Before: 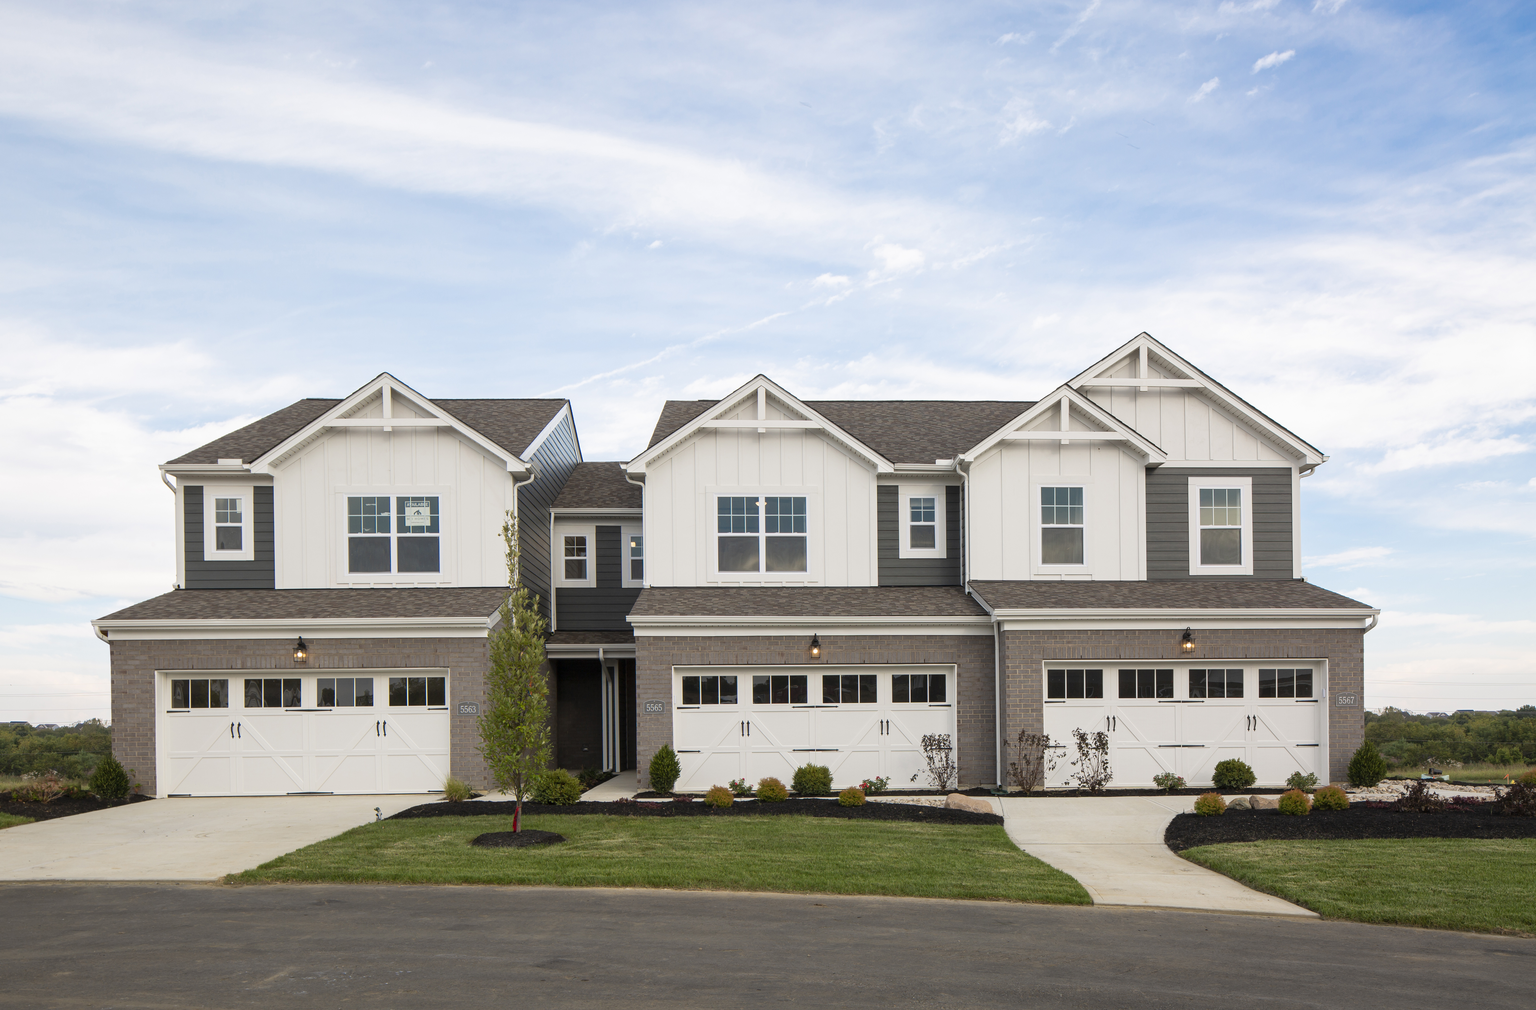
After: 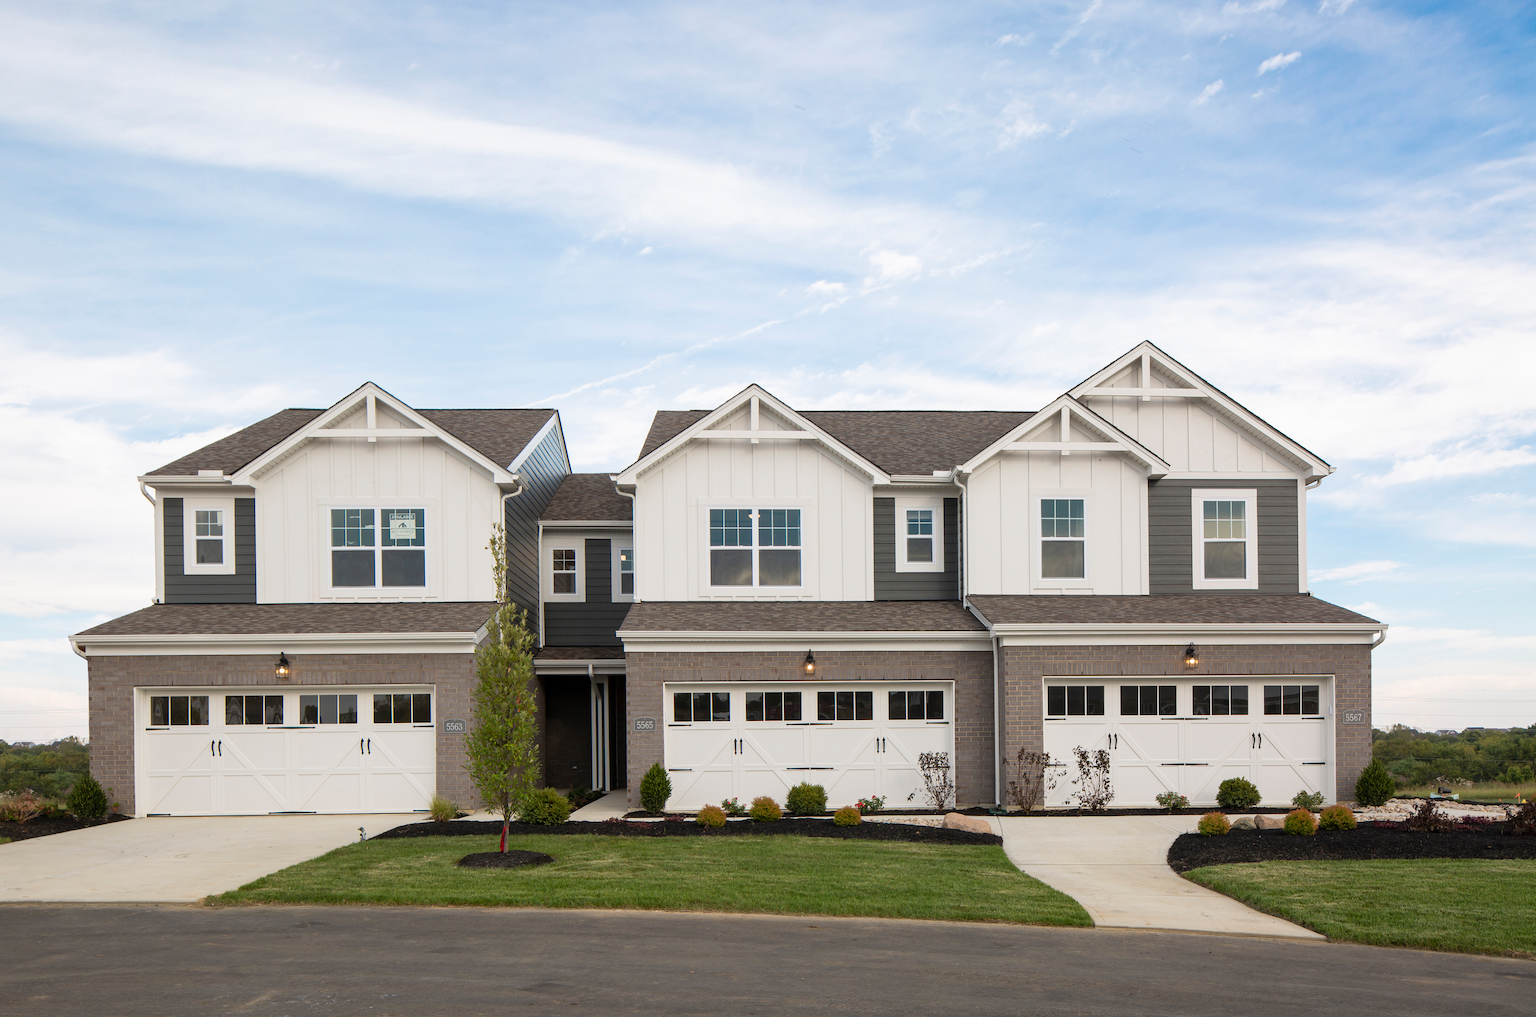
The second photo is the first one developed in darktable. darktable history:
crop and rotate: left 1.619%, right 0.705%, bottom 1.61%
